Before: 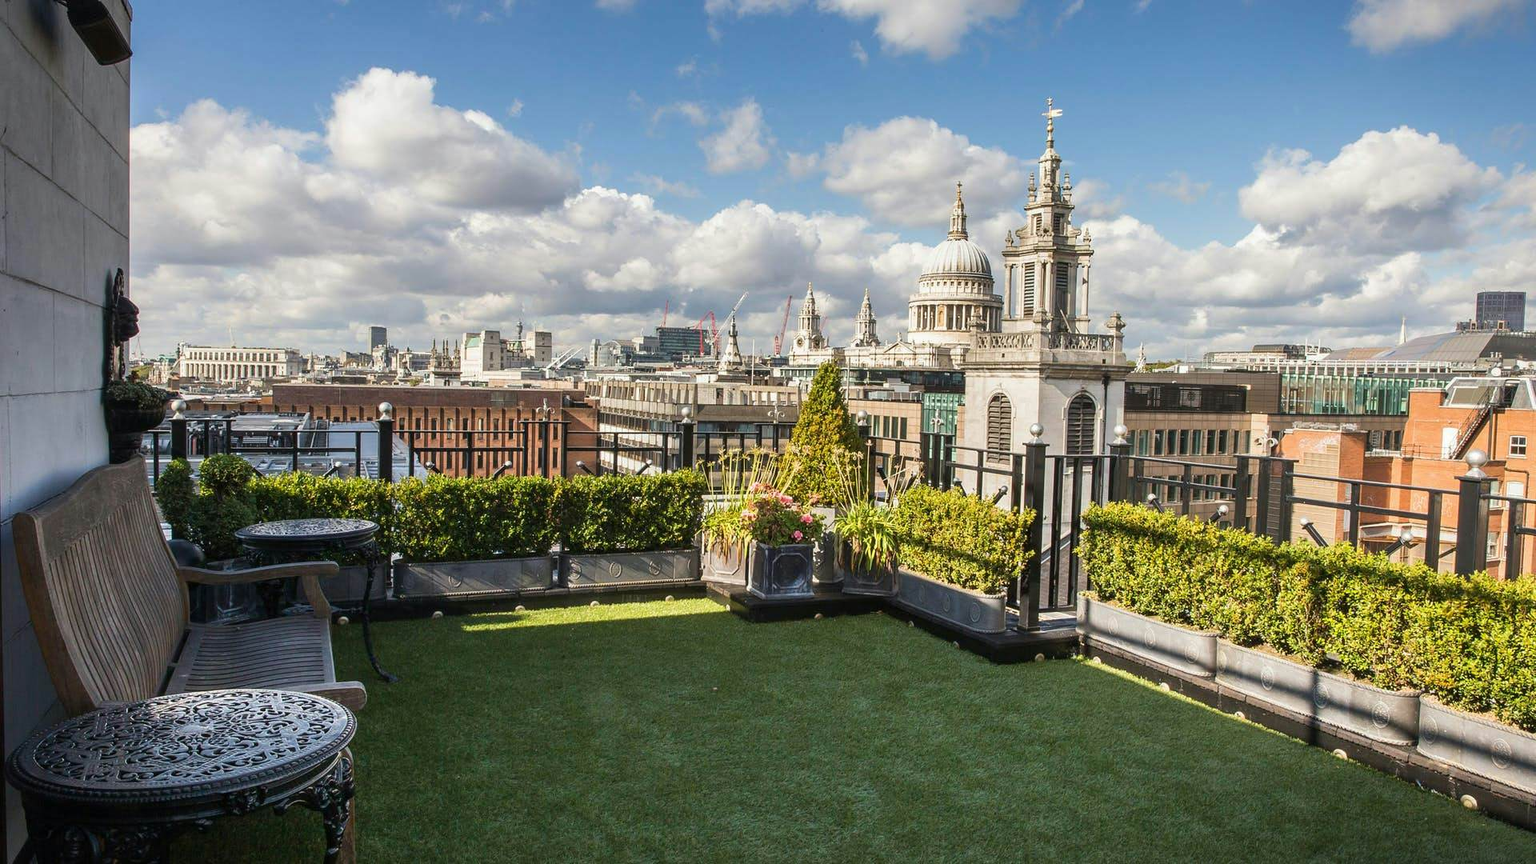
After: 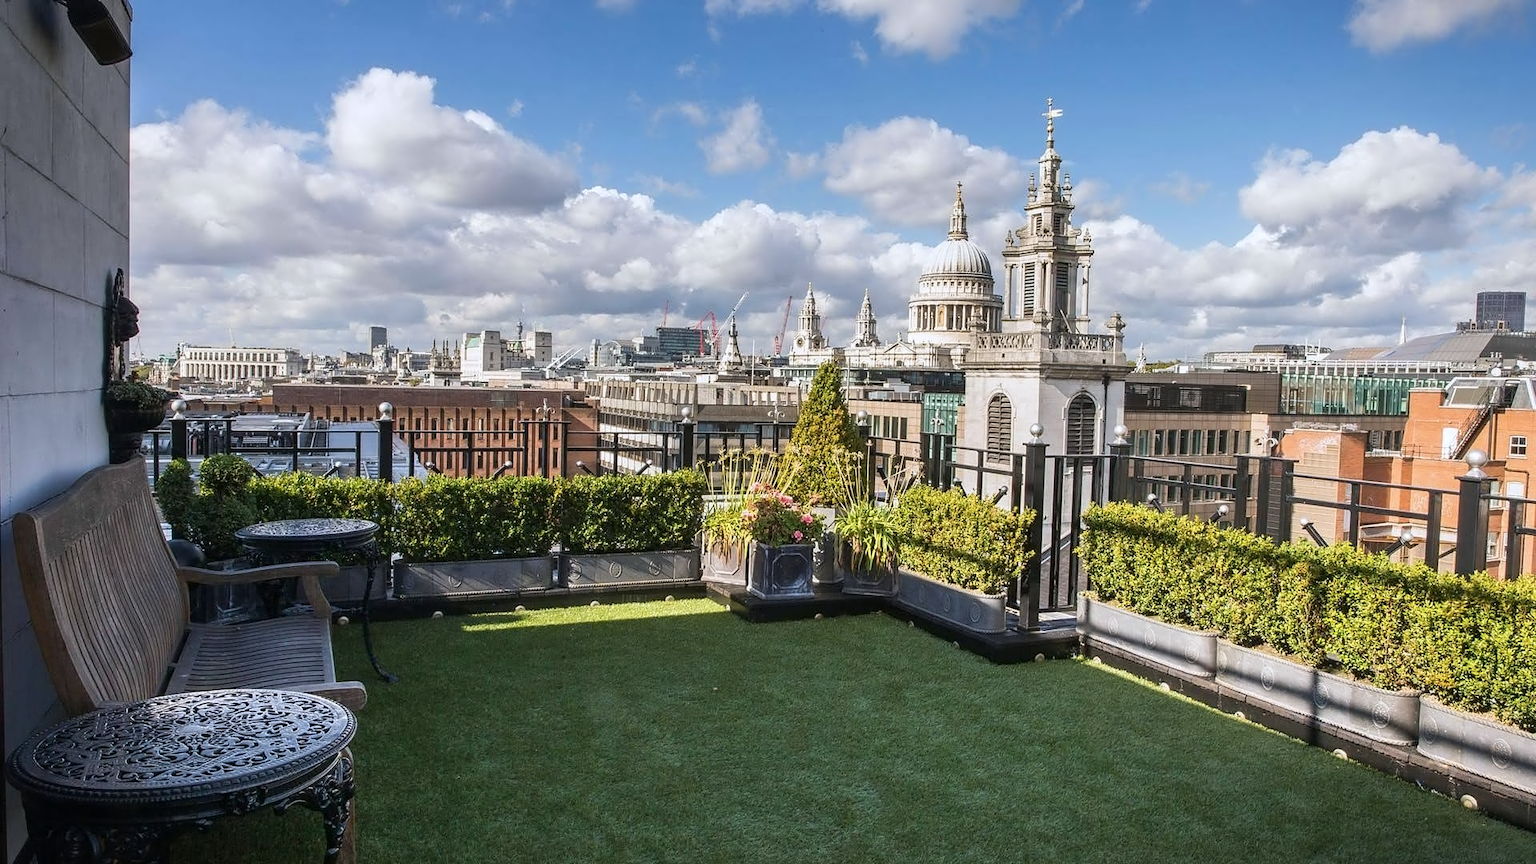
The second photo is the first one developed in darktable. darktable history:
color calibration: illuminant as shot in camera, x 0.358, y 0.373, temperature 4628.91 K
contrast equalizer: y [[0.5 ×4, 0.525, 0.667], [0.5 ×6], [0.5 ×6], [0 ×4, 0.042, 0], [0, 0, 0.004, 0.1, 0.191, 0.131]]
